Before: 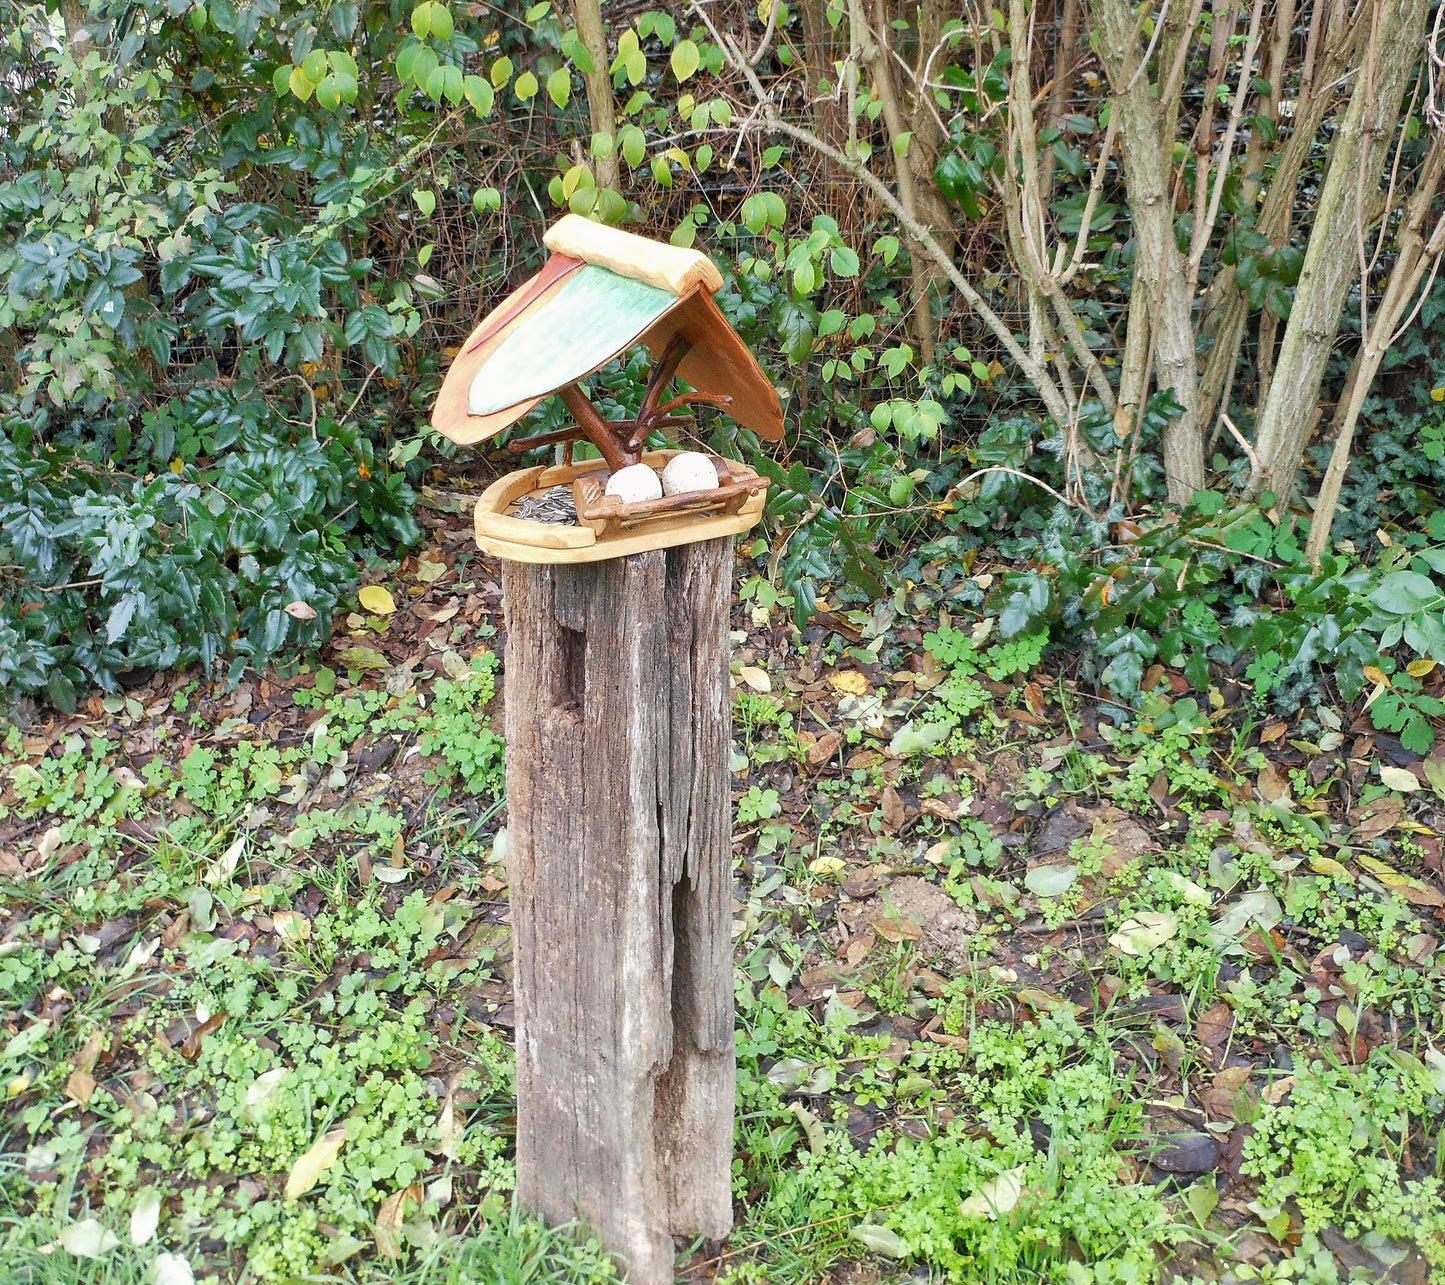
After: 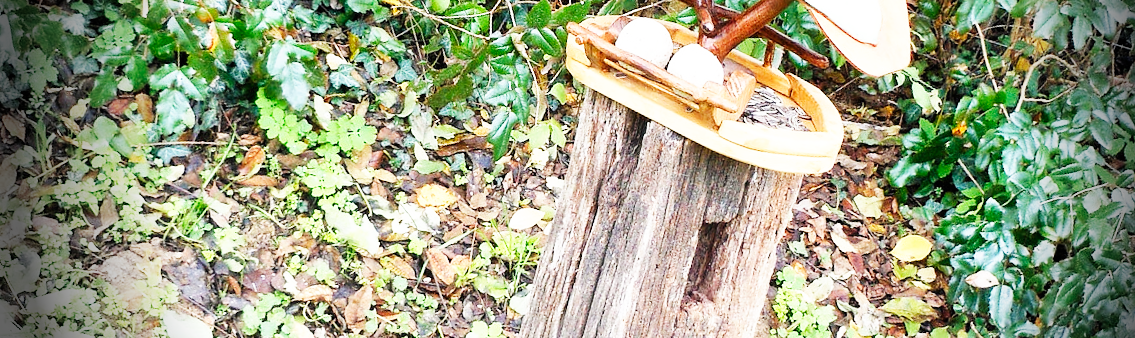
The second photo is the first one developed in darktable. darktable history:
crop and rotate: angle 16.12°, top 30.835%, bottom 35.653%
base curve: curves: ch0 [(0, 0) (0.007, 0.004) (0.027, 0.03) (0.046, 0.07) (0.207, 0.54) (0.442, 0.872) (0.673, 0.972) (1, 1)], preserve colors none
vignetting: fall-off start 76.42%, fall-off radius 27.36%, brightness -0.872, center (0.037, -0.09), width/height ratio 0.971
